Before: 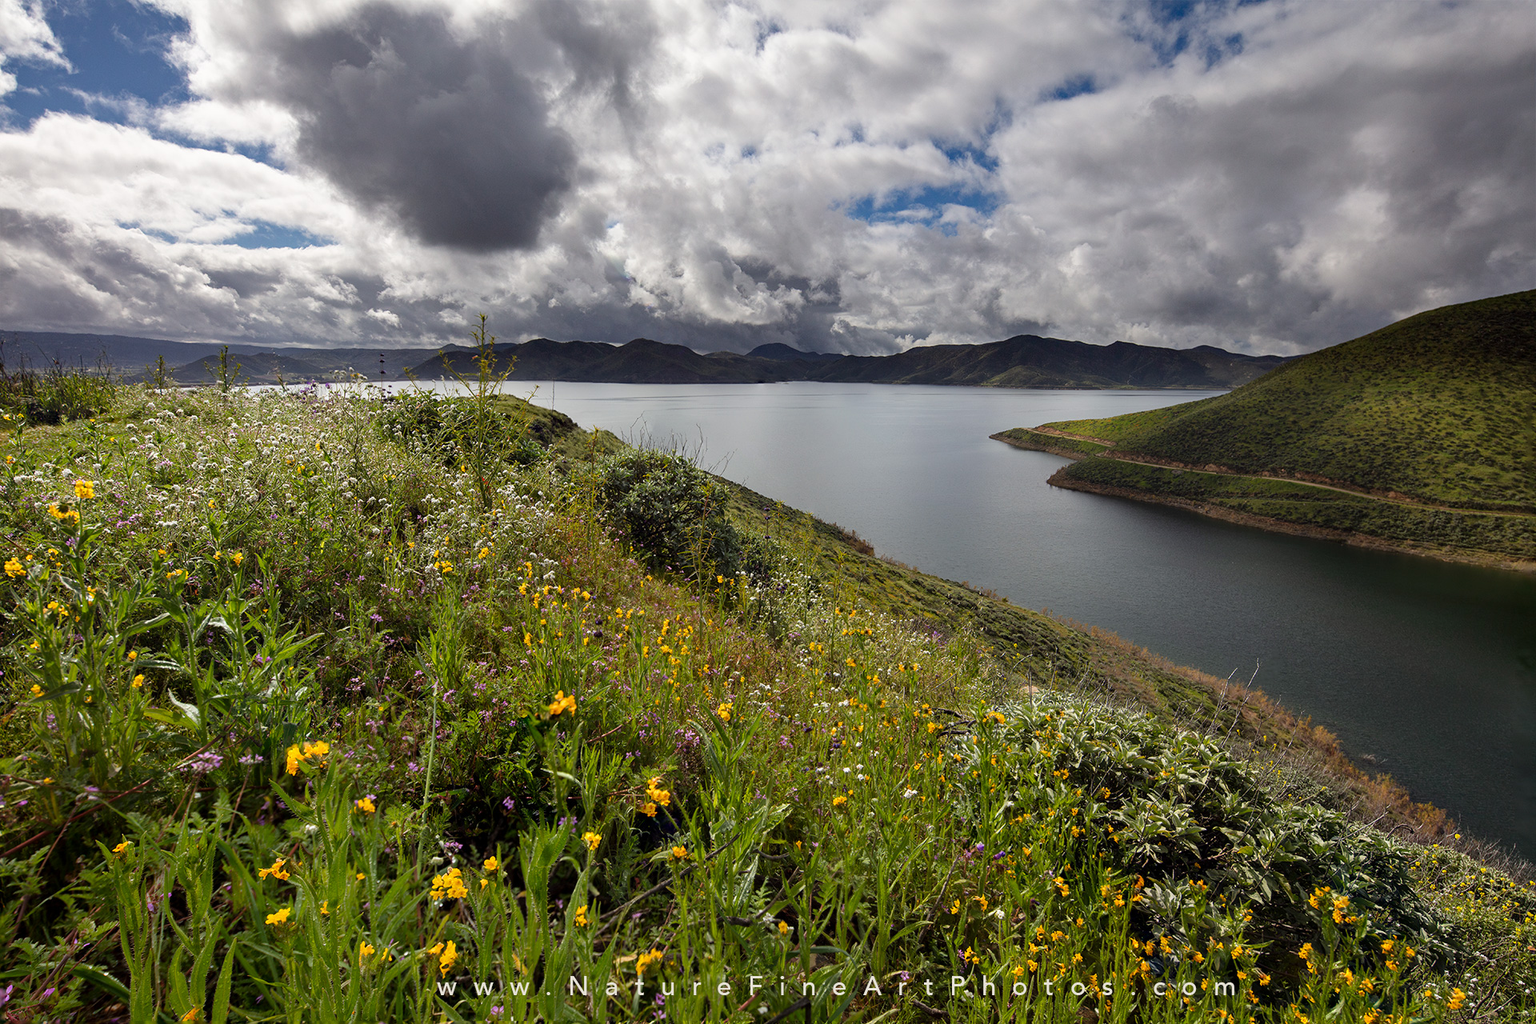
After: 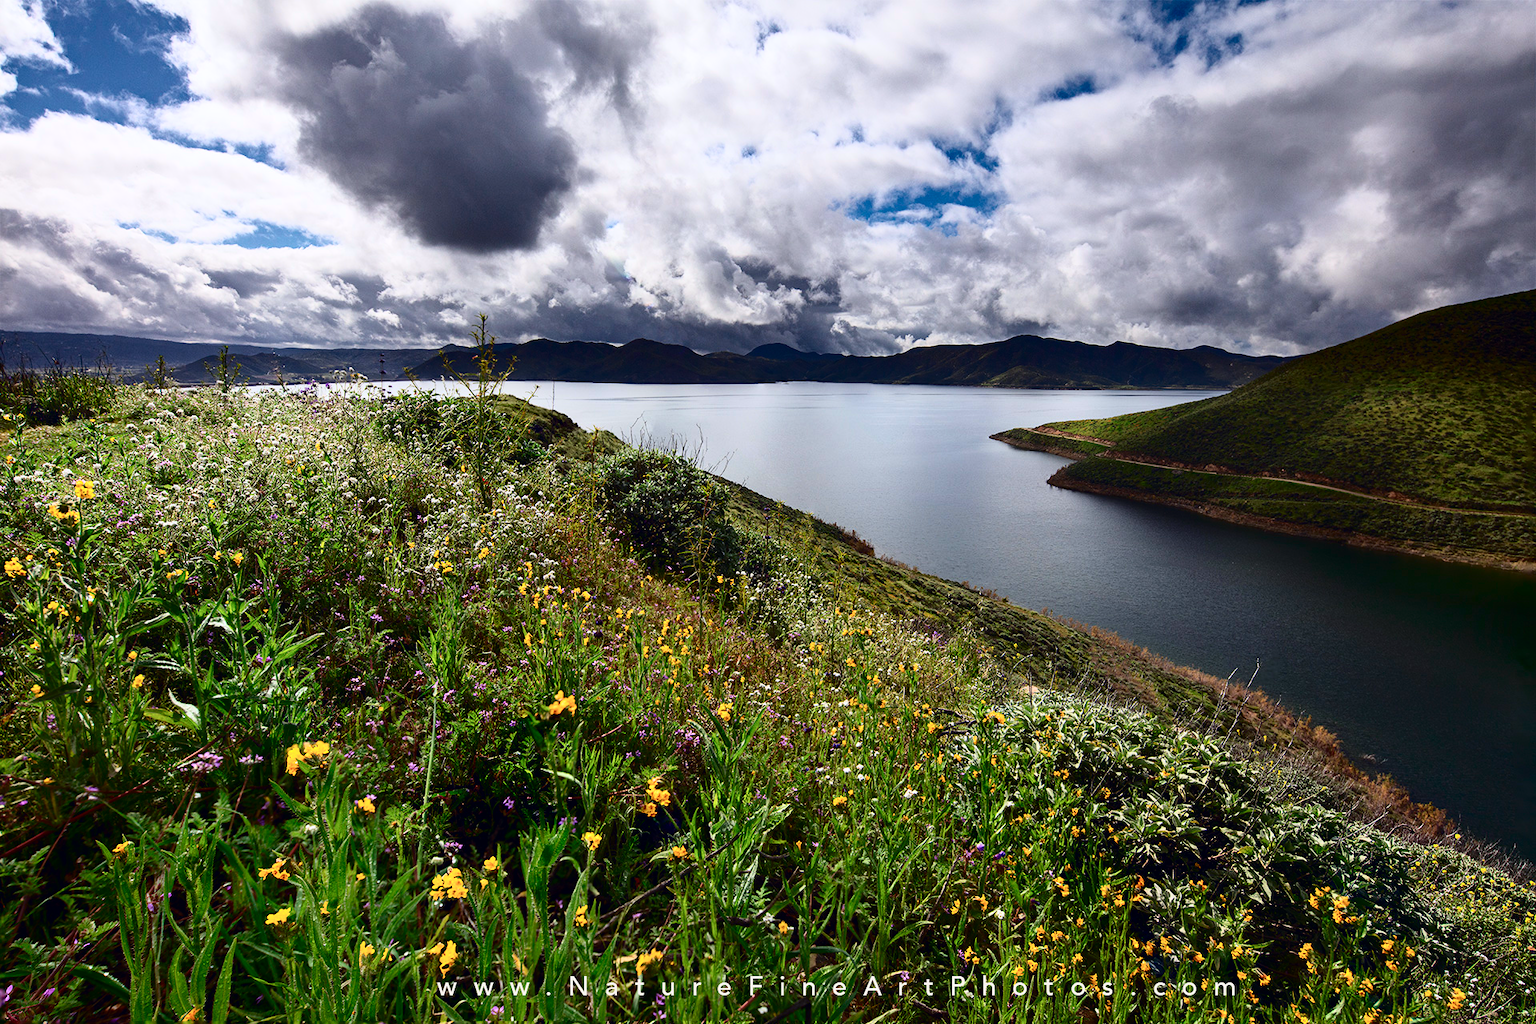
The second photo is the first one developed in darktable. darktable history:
tone curve: curves: ch0 [(0, 0) (0.236, 0.124) (0.373, 0.304) (0.542, 0.593) (0.737, 0.873) (1, 1)]; ch1 [(0, 0) (0.399, 0.328) (0.488, 0.484) (0.598, 0.624) (1, 1)]; ch2 [(0, 0) (0.448, 0.405) (0.523, 0.511) (0.592, 0.59) (1, 1)], color space Lab, independent channels, preserve colors none
